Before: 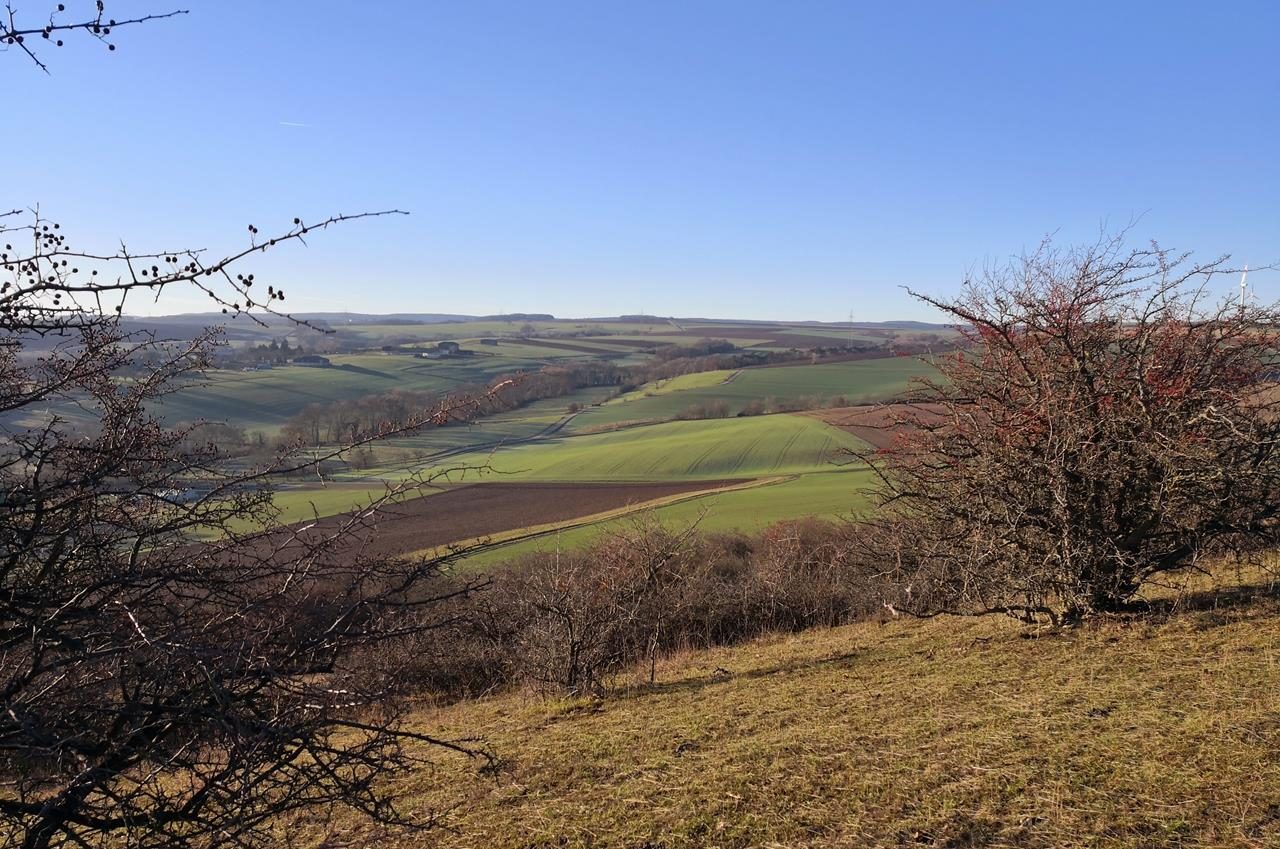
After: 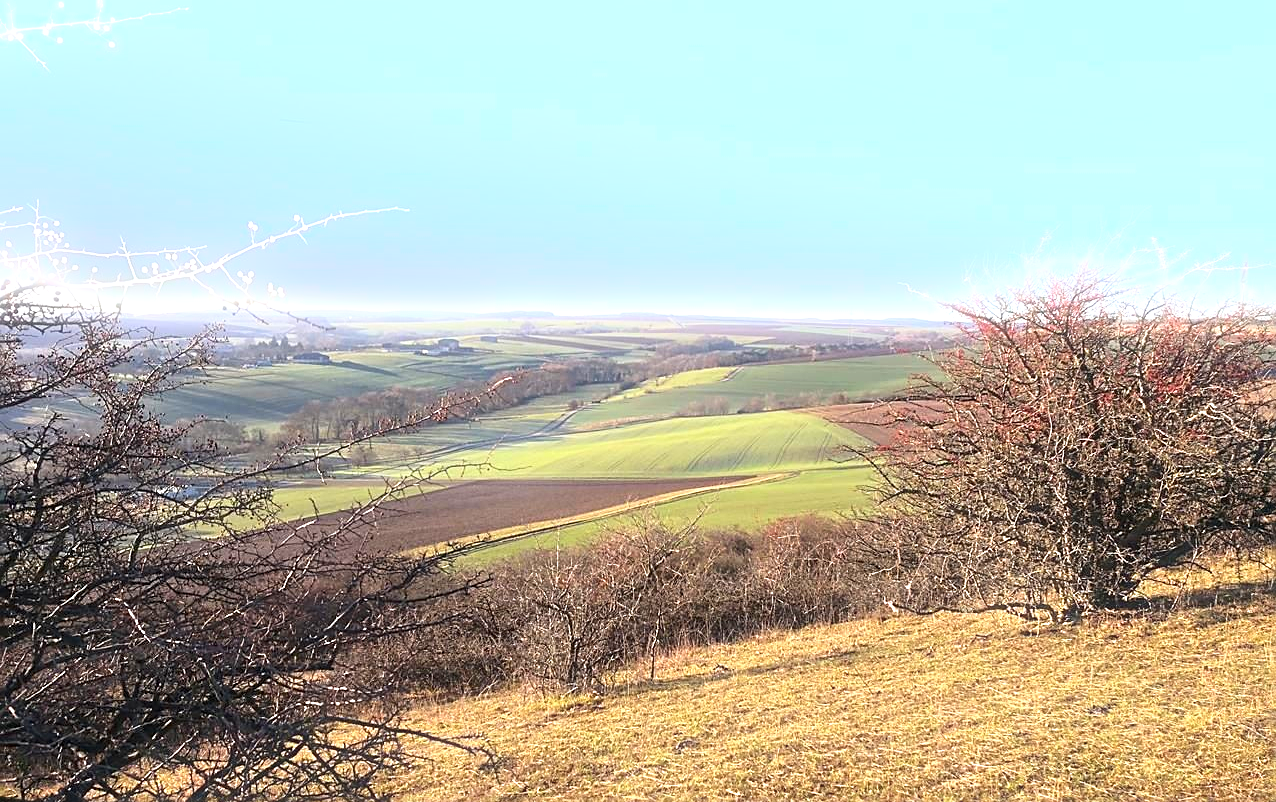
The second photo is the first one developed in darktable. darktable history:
exposure: black level correction 0, exposure 1.379 EV, compensate exposure bias true, compensate highlight preservation false
sharpen: on, module defaults
crop: top 0.448%, right 0.264%, bottom 5.045%
bloom: size 5%, threshold 95%, strength 15%
